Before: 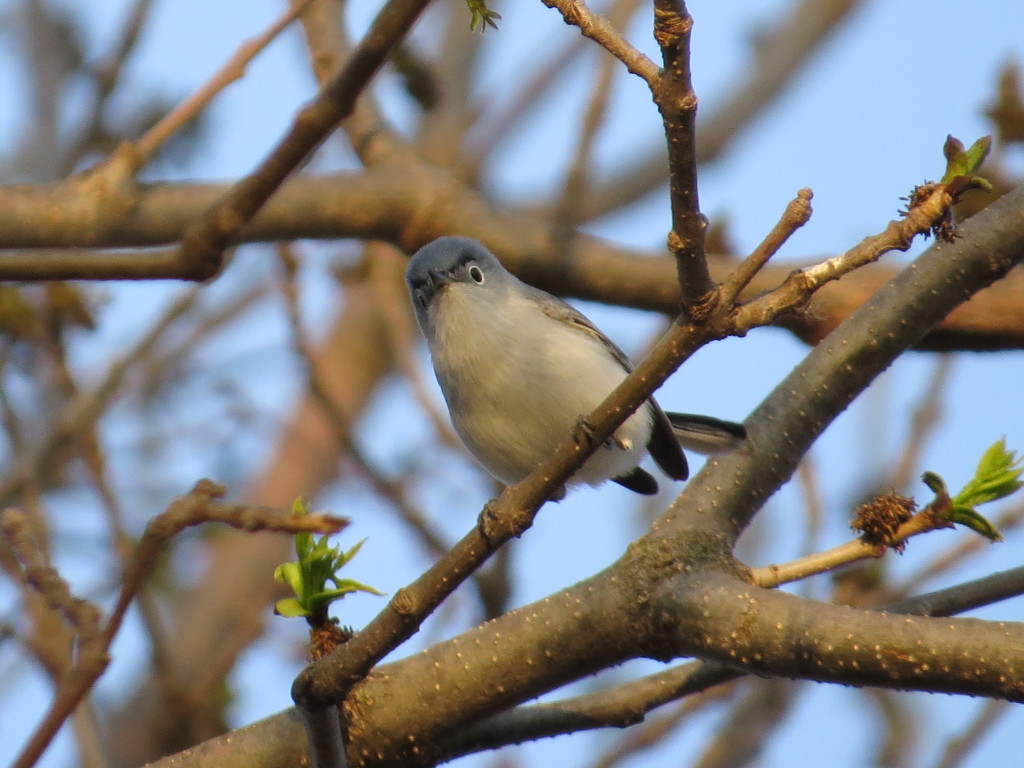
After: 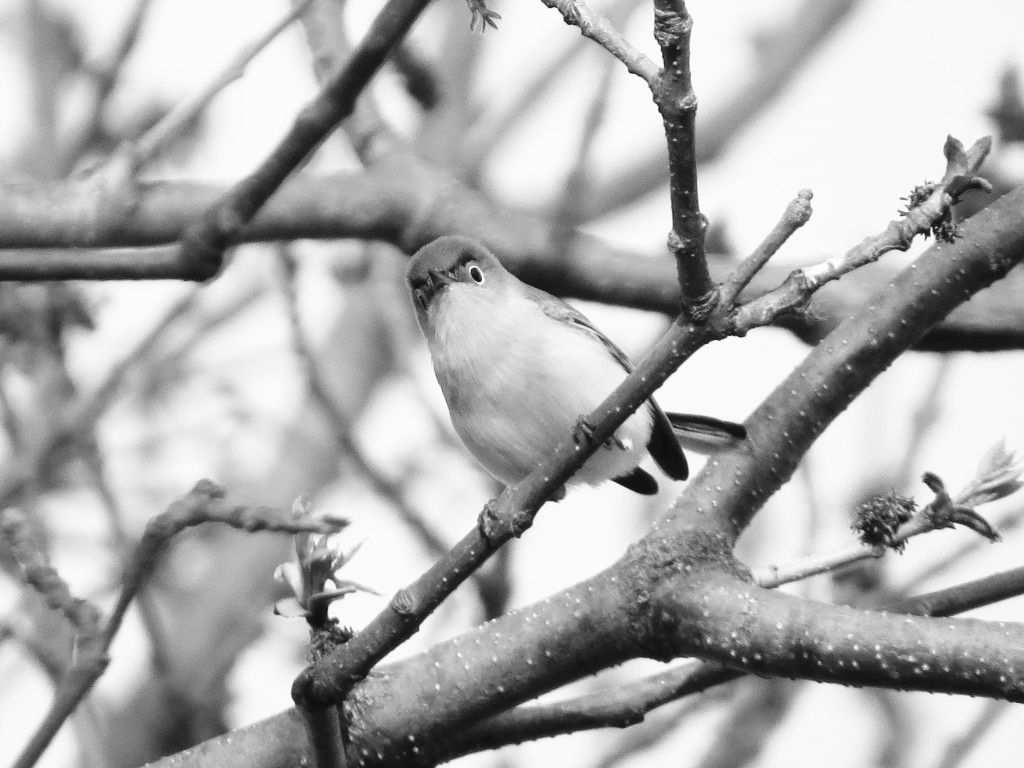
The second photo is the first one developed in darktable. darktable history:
contrast brightness saturation: saturation -0.05
base curve: curves: ch0 [(0, 0) (0.026, 0.03) (0.109, 0.232) (0.351, 0.748) (0.669, 0.968) (1, 1)], preserve colors none
color zones: curves: ch1 [(0, -0.014) (0.143, -0.013) (0.286, -0.013) (0.429, -0.016) (0.571, -0.019) (0.714, -0.015) (0.857, 0.002) (1, -0.014)]
